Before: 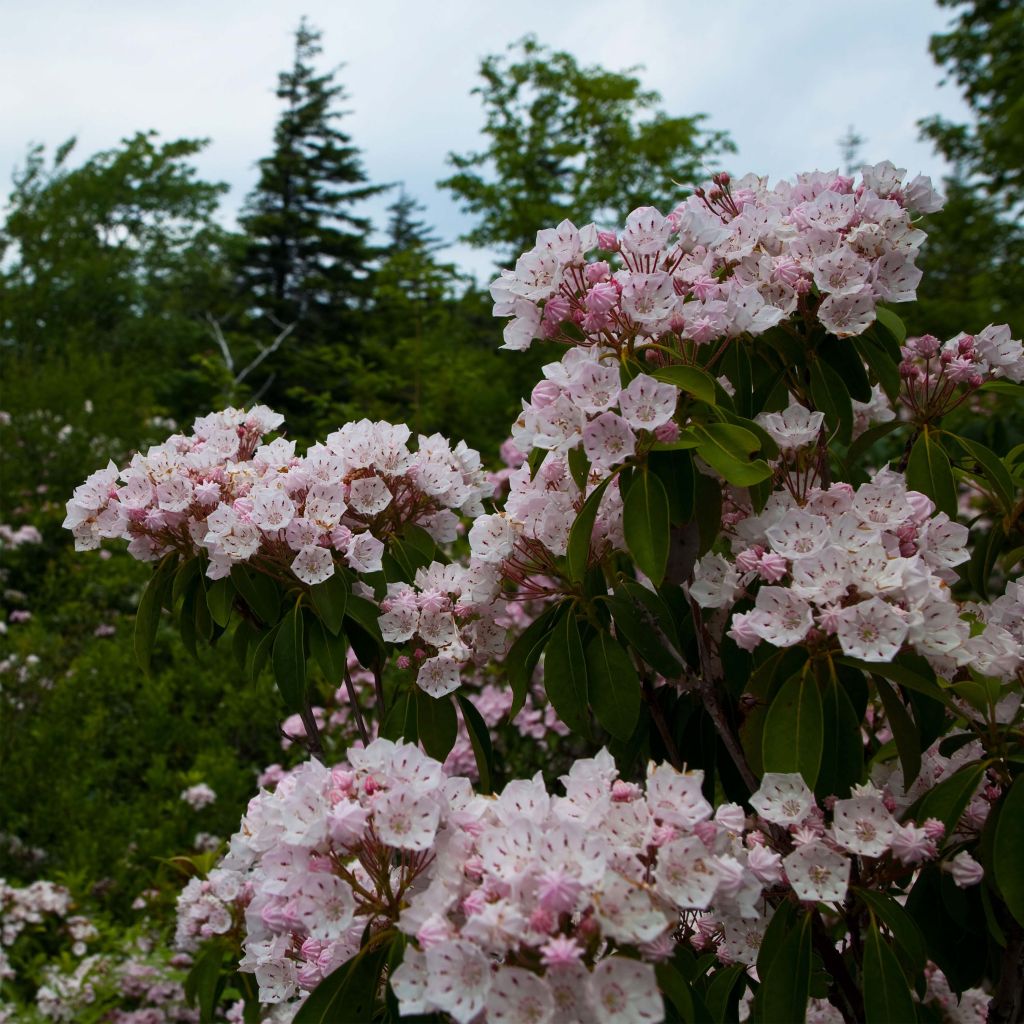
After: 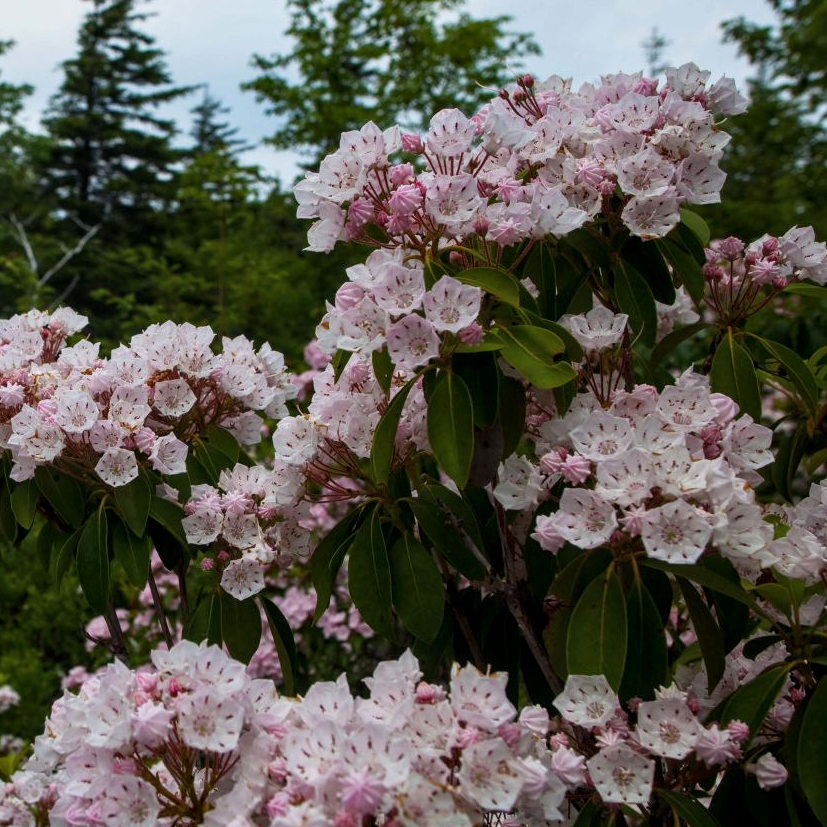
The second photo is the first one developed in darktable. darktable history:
crop: left 19.159%, top 9.58%, bottom 9.58%
local contrast: on, module defaults
